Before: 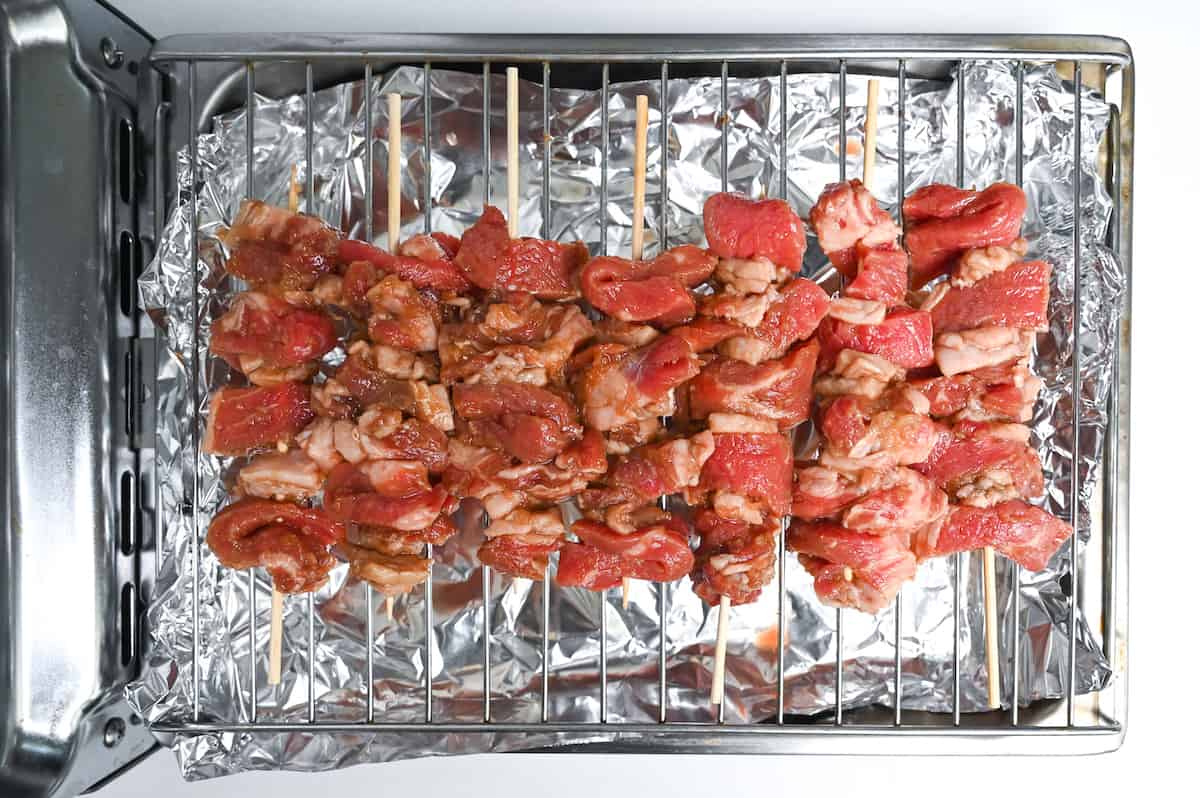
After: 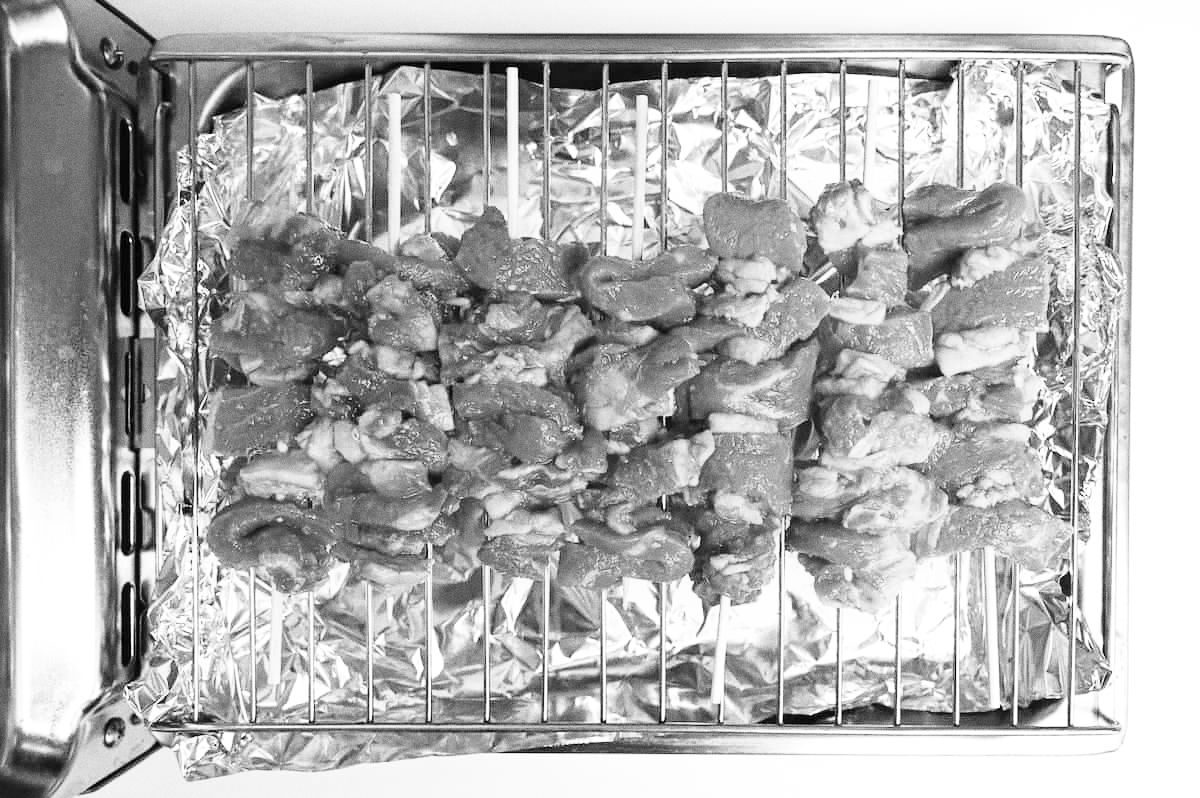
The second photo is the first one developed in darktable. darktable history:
grain: coarseness 0.09 ISO
monochrome: on, module defaults
base curve: curves: ch0 [(0, 0) (0.028, 0.03) (0.121, 0.232) (0.46, 0.748) (0.859, 0.968) (1, 1)], preserve colors none
